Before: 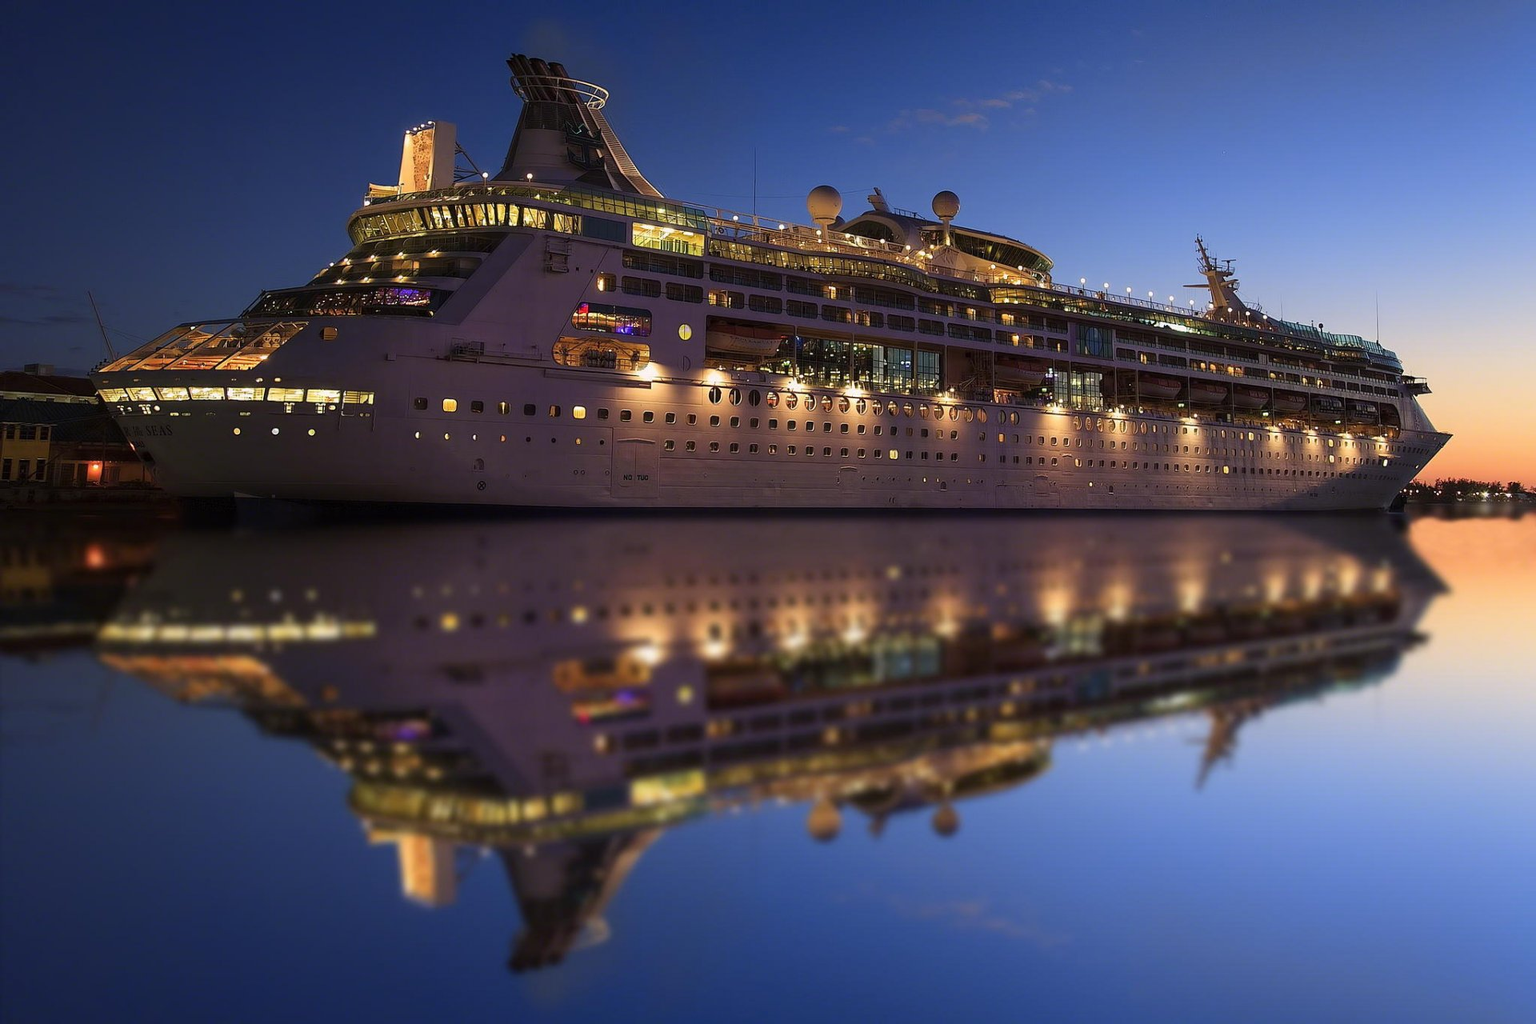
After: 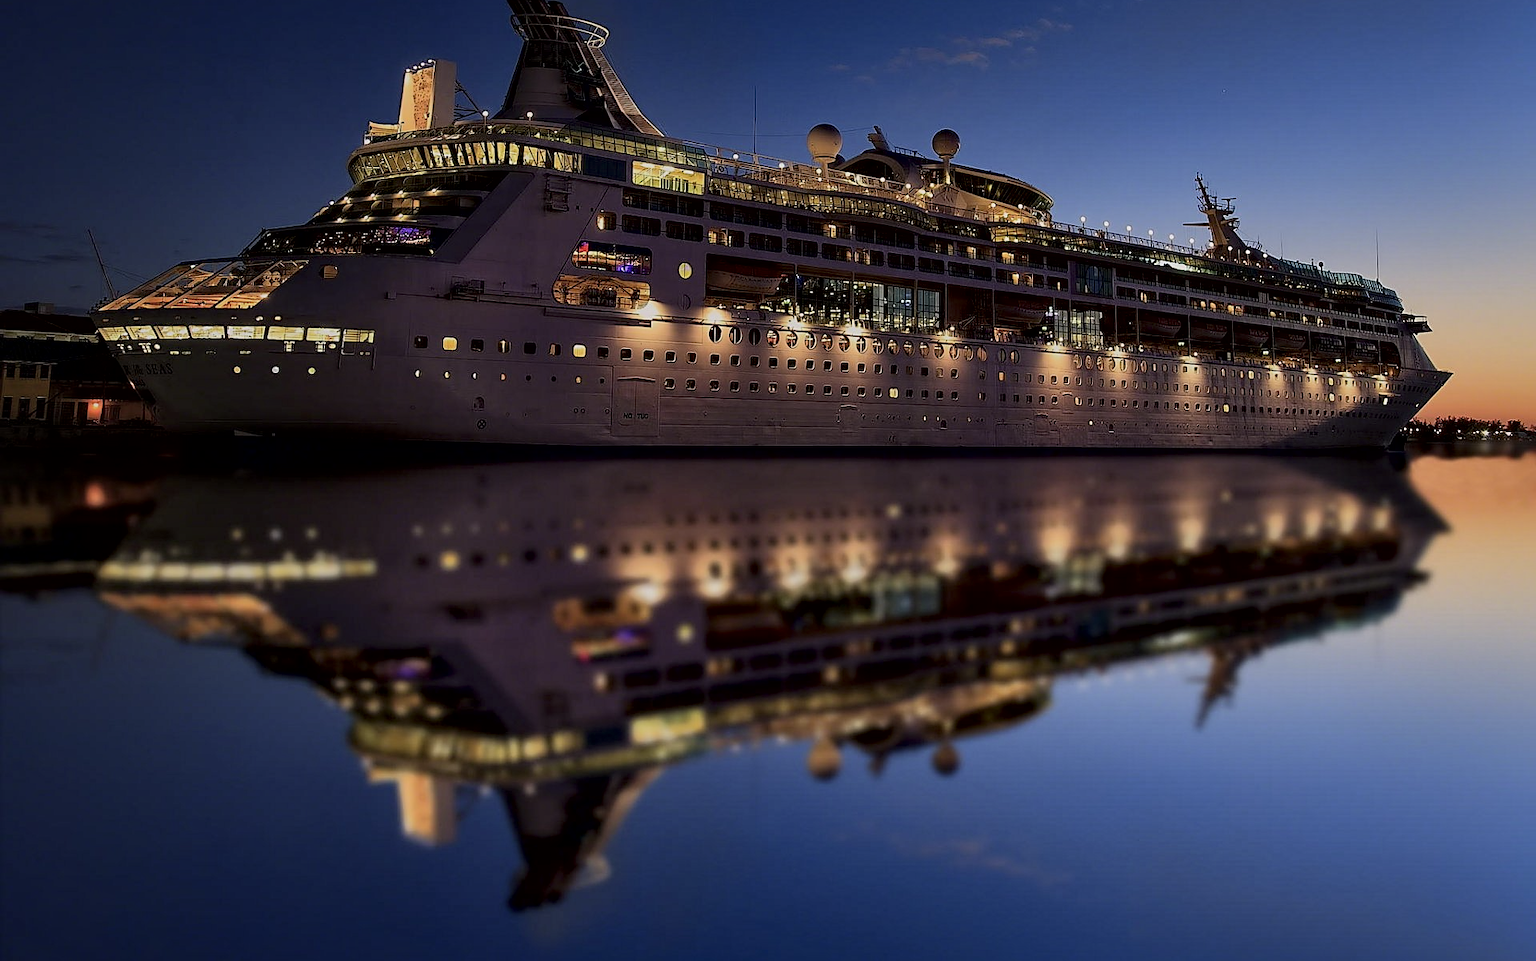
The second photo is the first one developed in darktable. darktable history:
local contrast: mode bilateral grid, contrast 69, coarseness 75, detail 180%, midtone range 0.2
sharpen: on, module defaults
exposure: black level correction 0, exposure -0.847 EV, compensate exposure bias true, compensate highlight preservation false
tone equalizer: edges refinement/feathering 500, mask exposure compensation -1.57 EV, preserve details no
crop and rotate: top 6.074%
